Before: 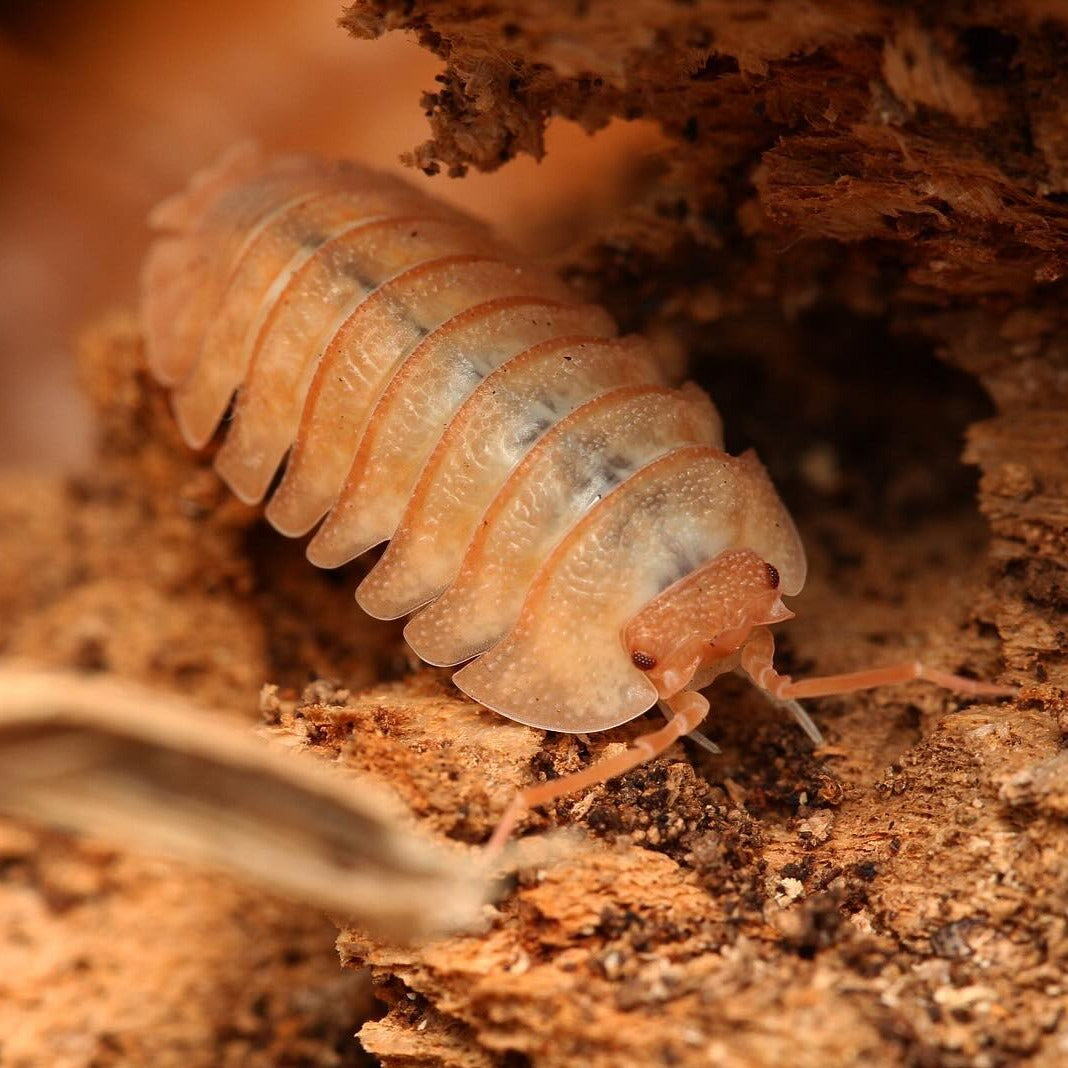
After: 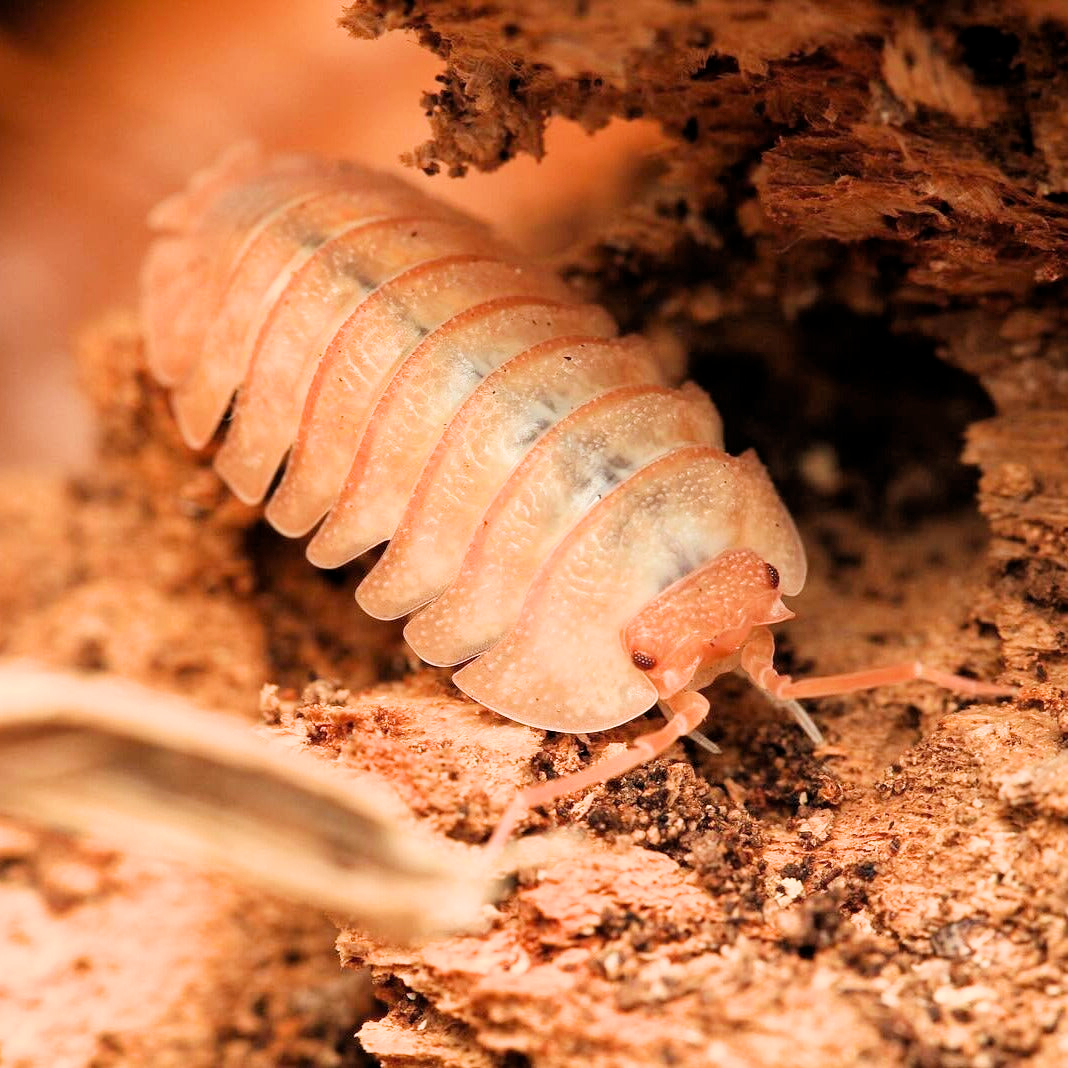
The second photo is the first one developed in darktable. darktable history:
filmic rgb: black relative exposure -7.75 EV, white relative exposure 4.42 EV, target black luminance 0%, hardness 3.76, latitude 50.77%, contrast 1.065, highlights saturation mix 9.76%, shadows ↔ highlights balance -0.24%
exposure: black level correction 0, exposure 1.2 EV, compensate highlight preservation false
